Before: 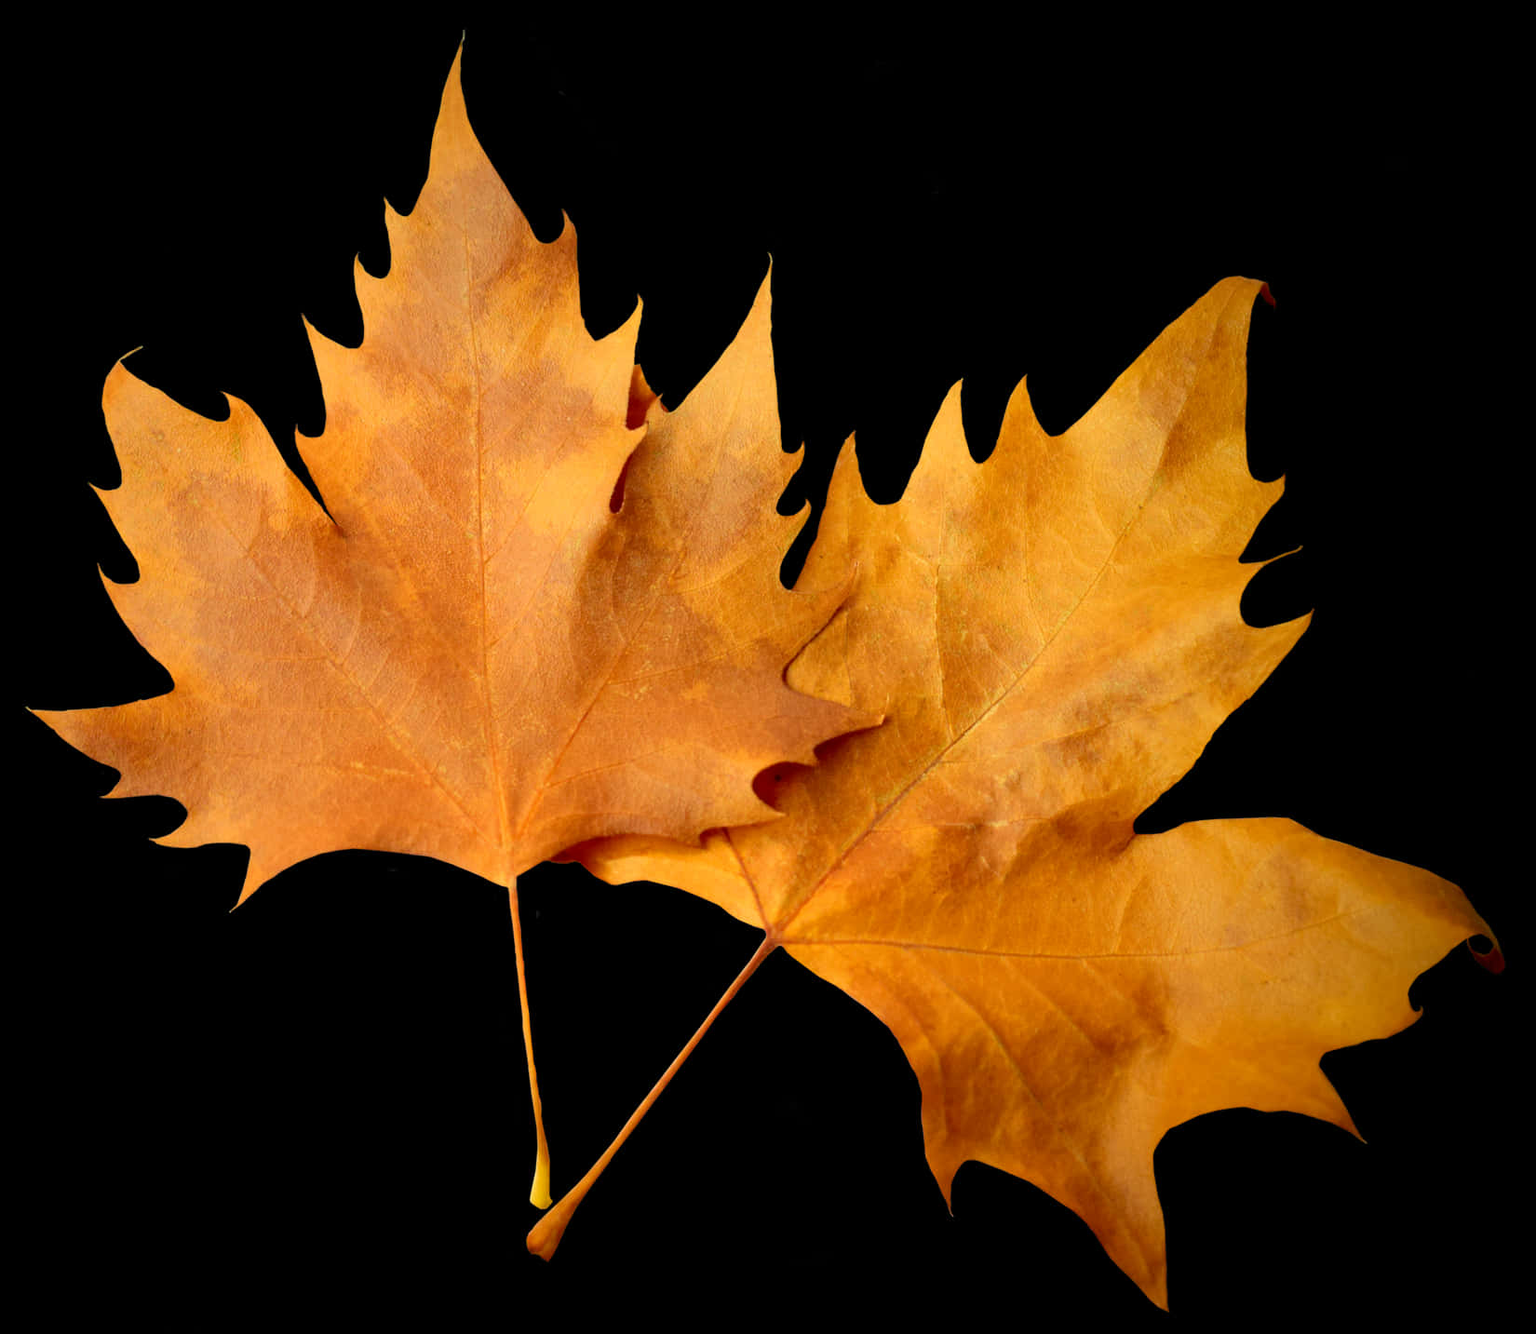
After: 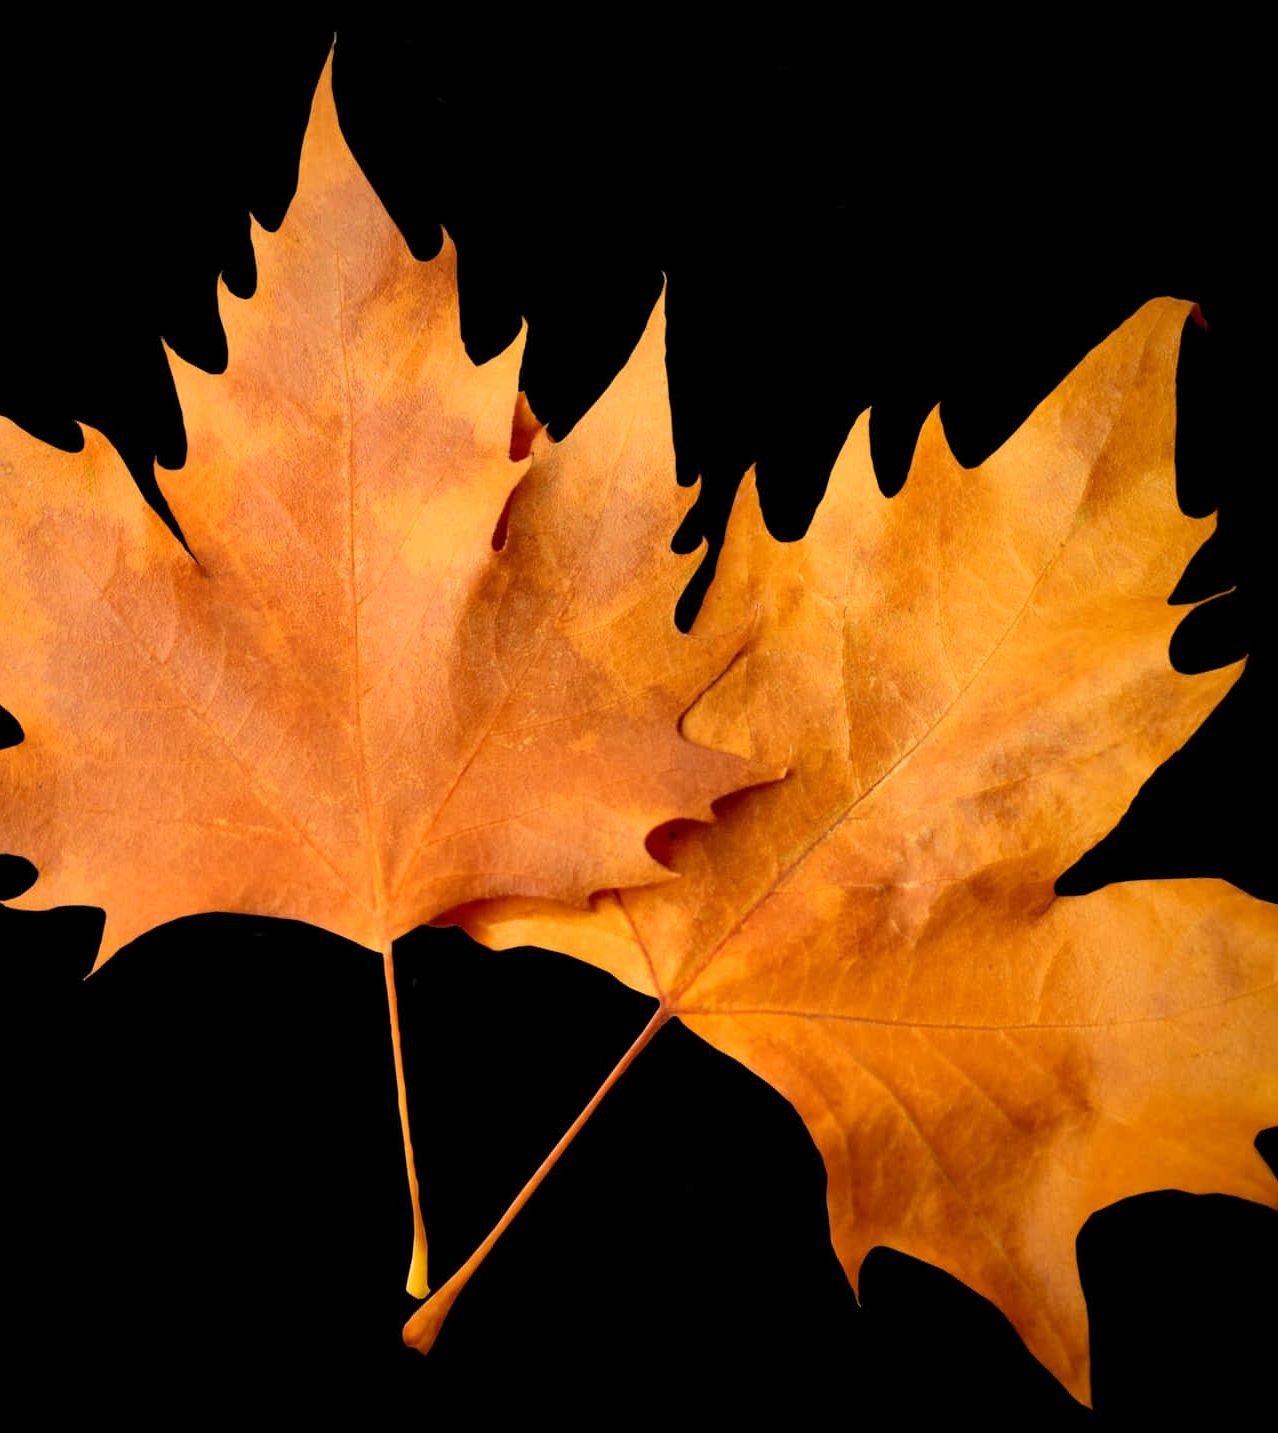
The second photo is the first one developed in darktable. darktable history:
white balance: red 1.066, blue 1.119
crop: left 9.88%, right 12.664%
